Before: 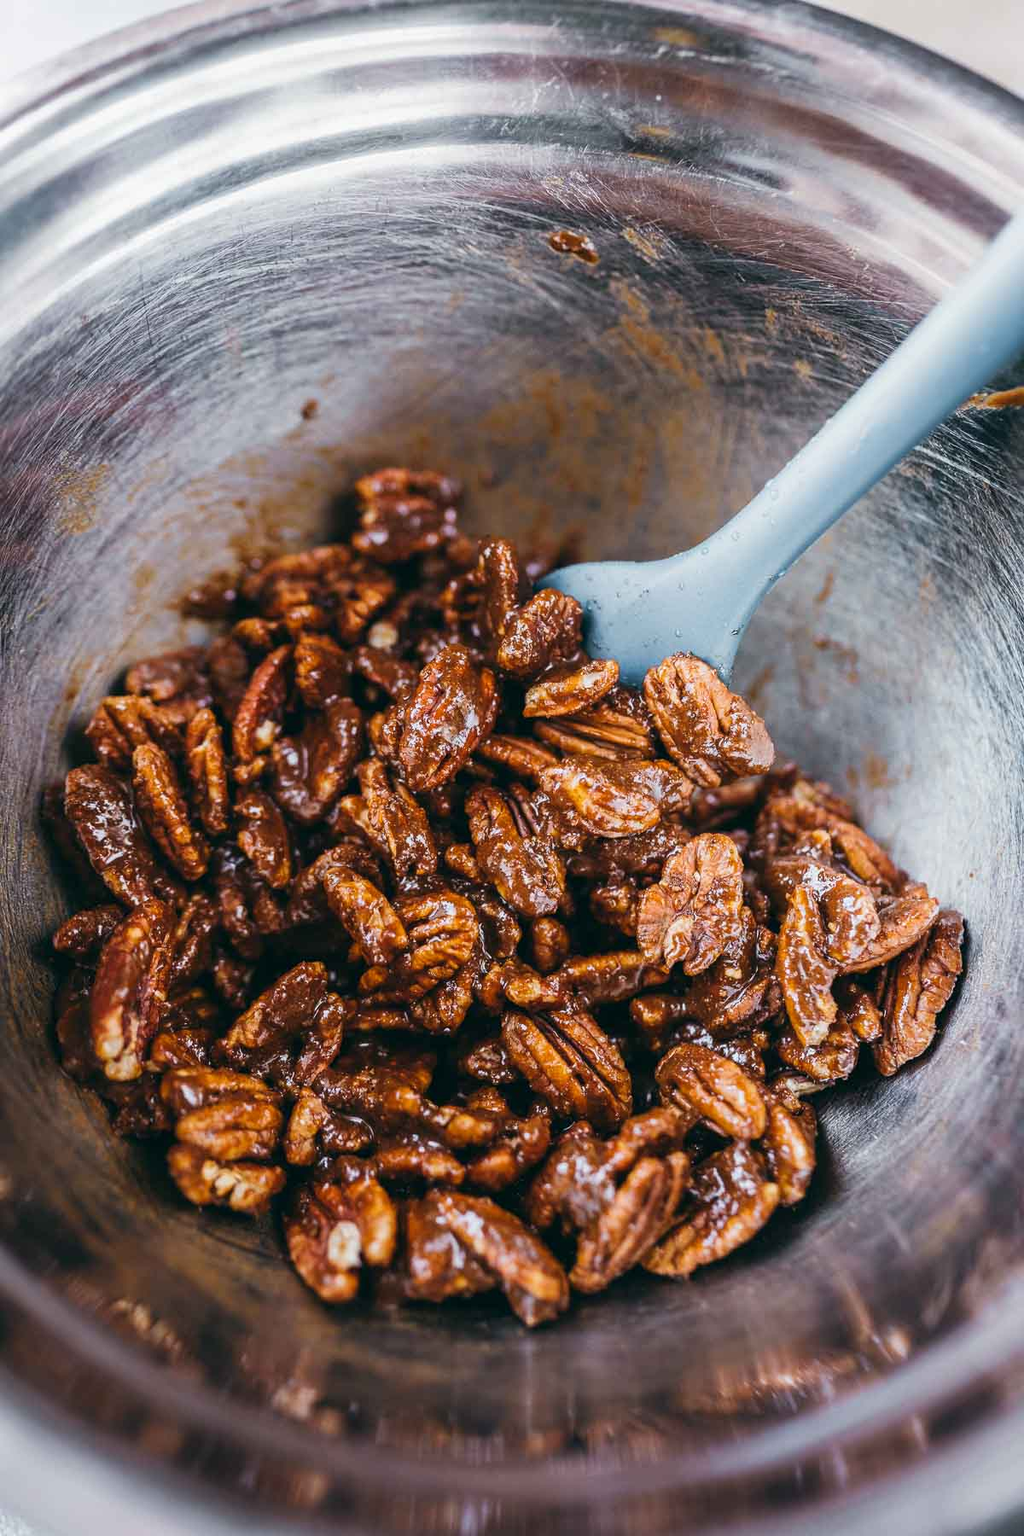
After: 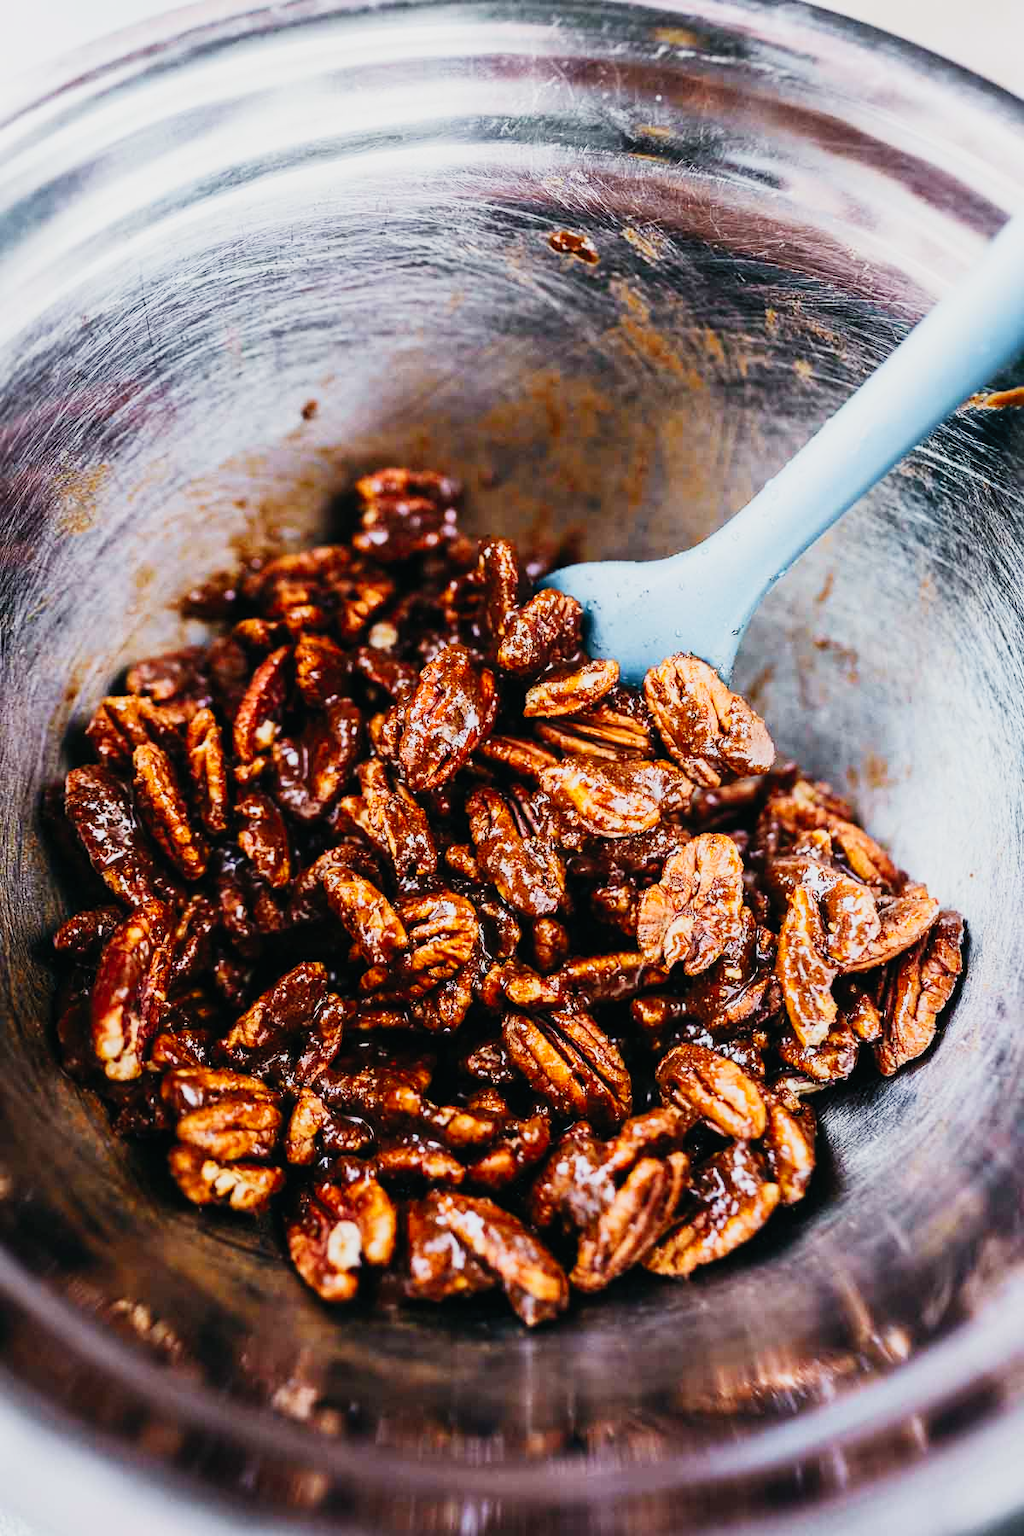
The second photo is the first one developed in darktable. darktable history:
color balance: contrast -0.5%
contrast brightness saturation: contrast 0.2, brightness 0.16, saturation 0.22
sigmoid: contrast 1.6, skew -0.2, preserve hue 0%, red attenuation 0.1, red rotation 0.035, green attenuation 0.1, green rotation -0.017, blue attenuation 0.15, blue rotation -0.052, base primaries Rec2020
